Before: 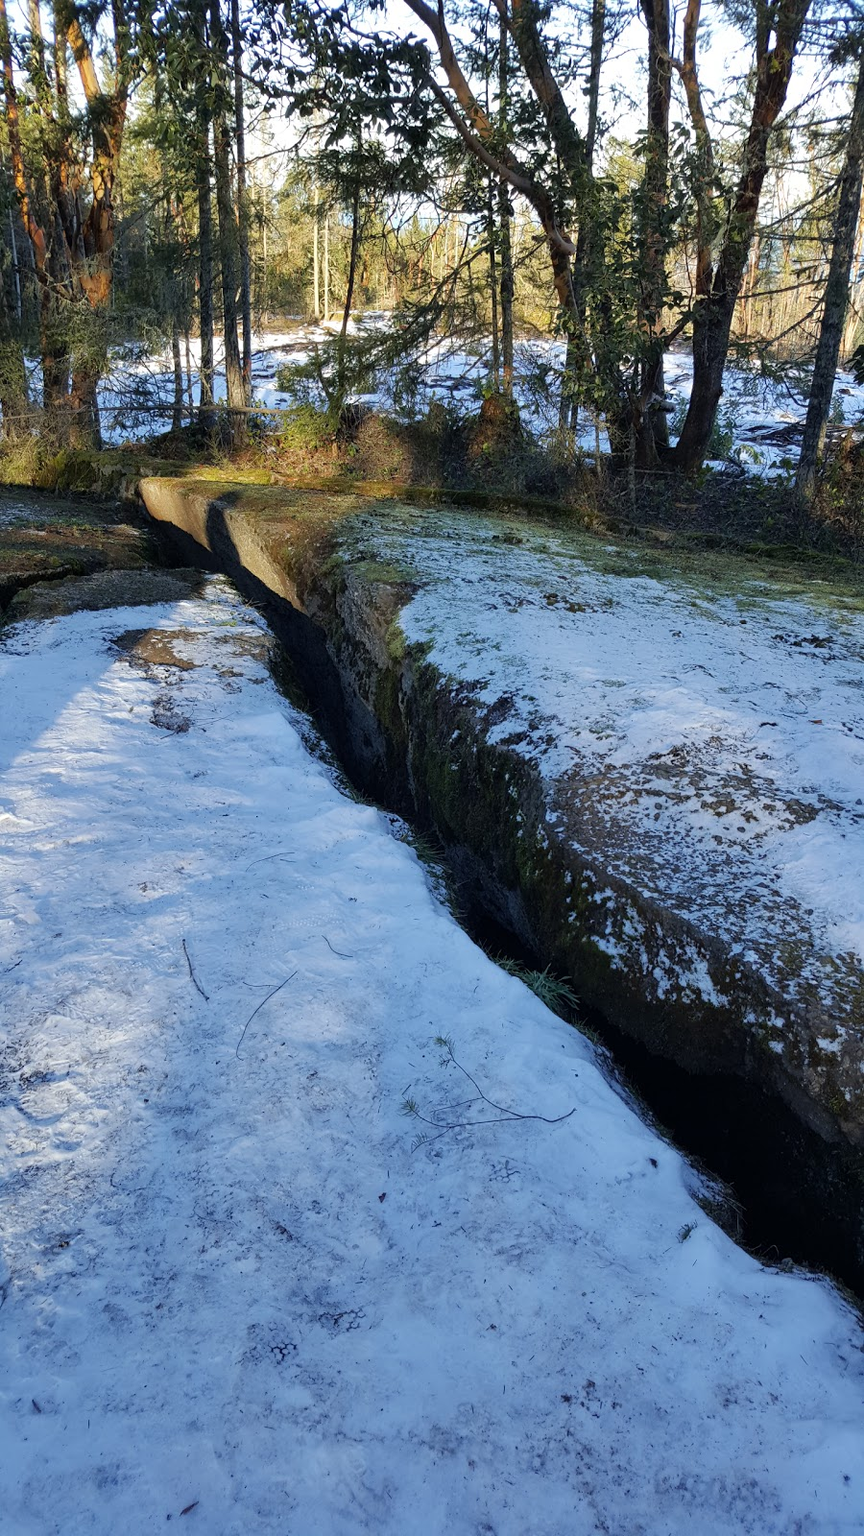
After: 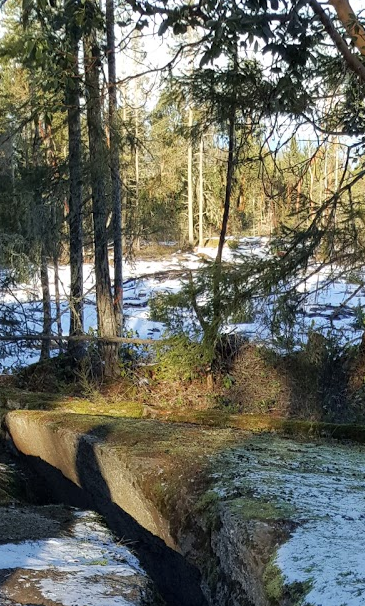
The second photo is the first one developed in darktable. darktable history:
contrast brightness saturation: saturation -0.05
crop: left 15.452%, top 5.459%, right 43.956%, bottom 56.62%
